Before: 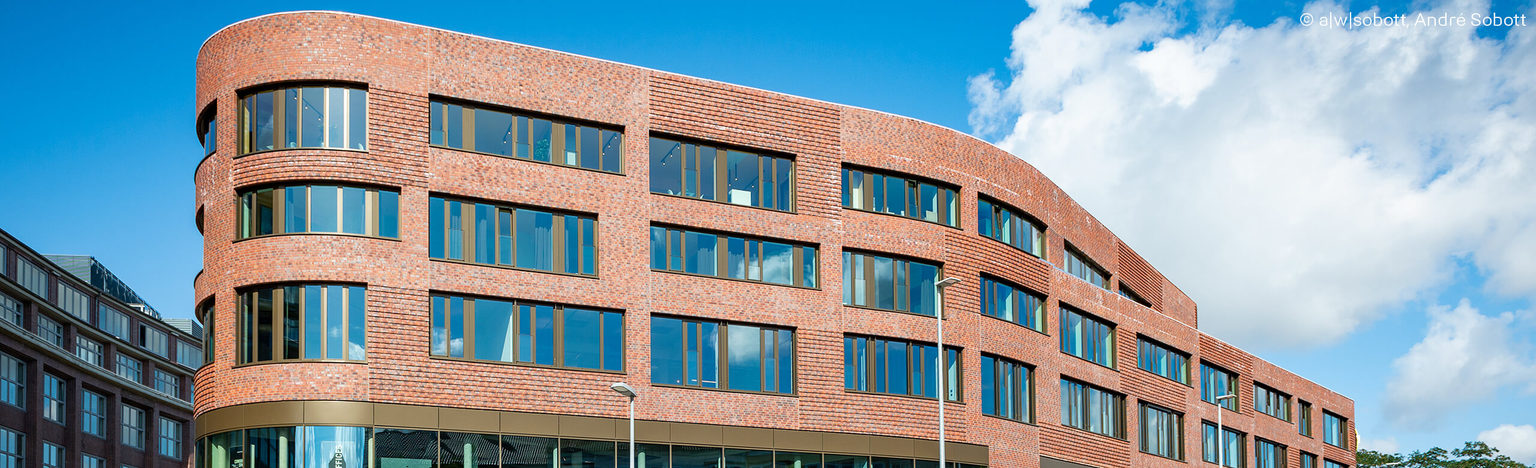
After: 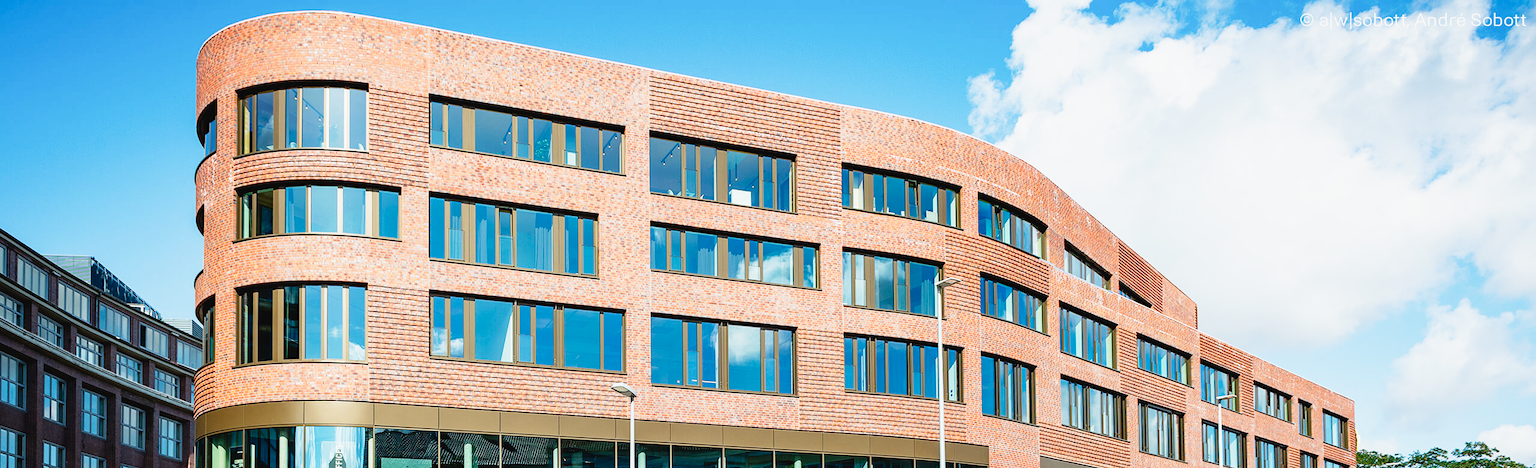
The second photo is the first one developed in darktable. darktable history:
tone curve: curves: ch0 [(0.003, 0.032) (0.037, 0.037) (0.142, 0.117) (0.279, 0.311) (0.405, 0.49) (0.526, 0.651) (0.722, 0.857) (0.875, 0.946) (1, 0.98)]; ch1 [(0, 0) (0.305, 0.325) (0.453, 0.437) (0.482, 0.474) (0.501, 0.498) (0.515, 0.523) (0.559, 0.591) (0.6, 0.643) (0.656, 0.707) (1, 1)]; ch2 [(0, 0) (0.323, 0.277) (0.424, 0.396) (0.479, 0.484) (0.499, 0.502) (0.515, 0.537) (0.573, 0.602) (0.653, 0.675) (0.75, 0.756) (1, 1)], preserve colors none
